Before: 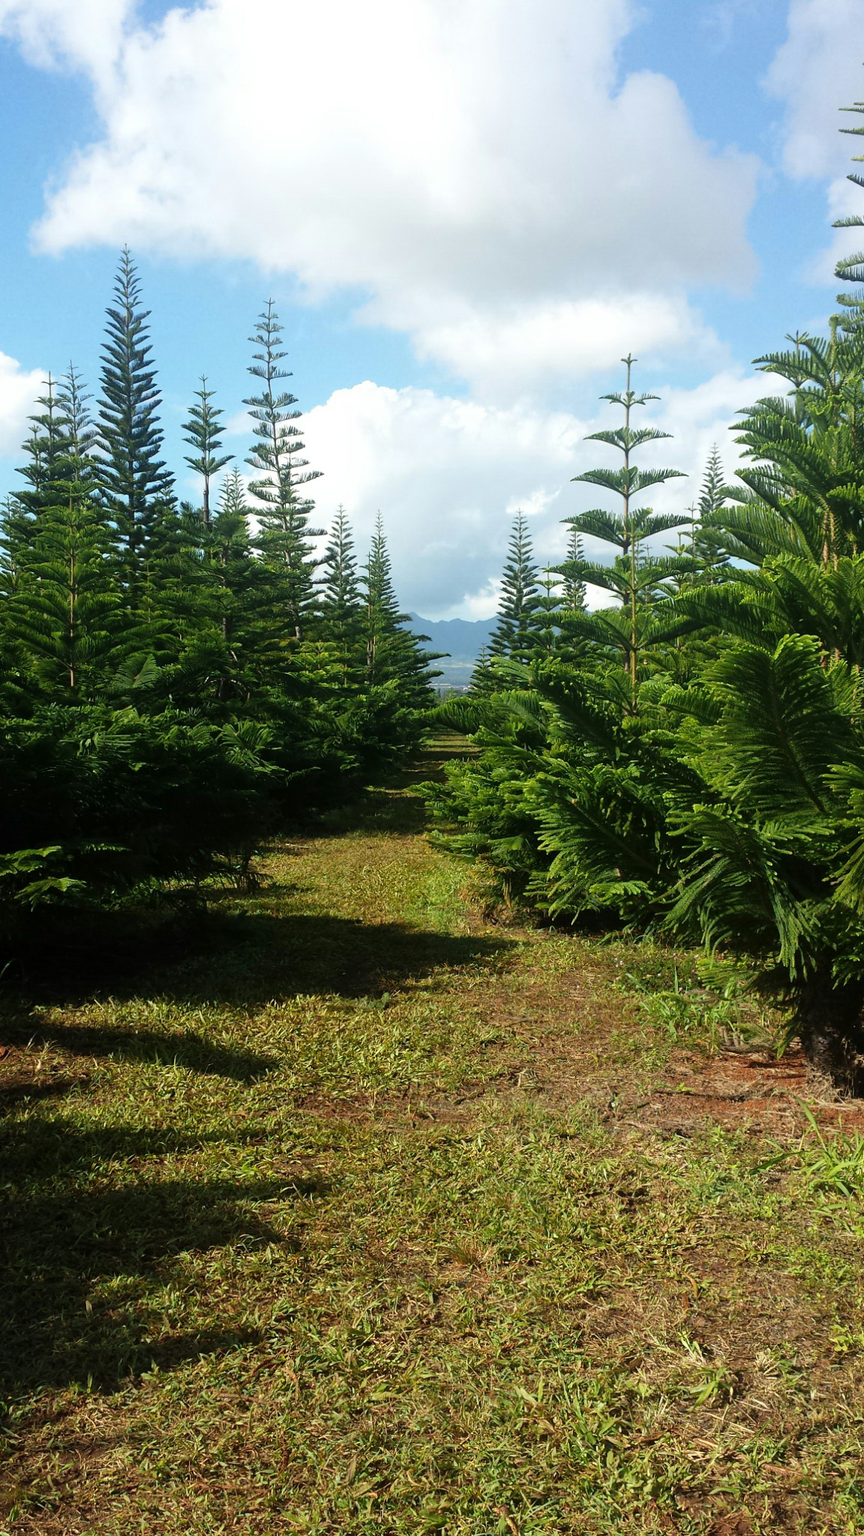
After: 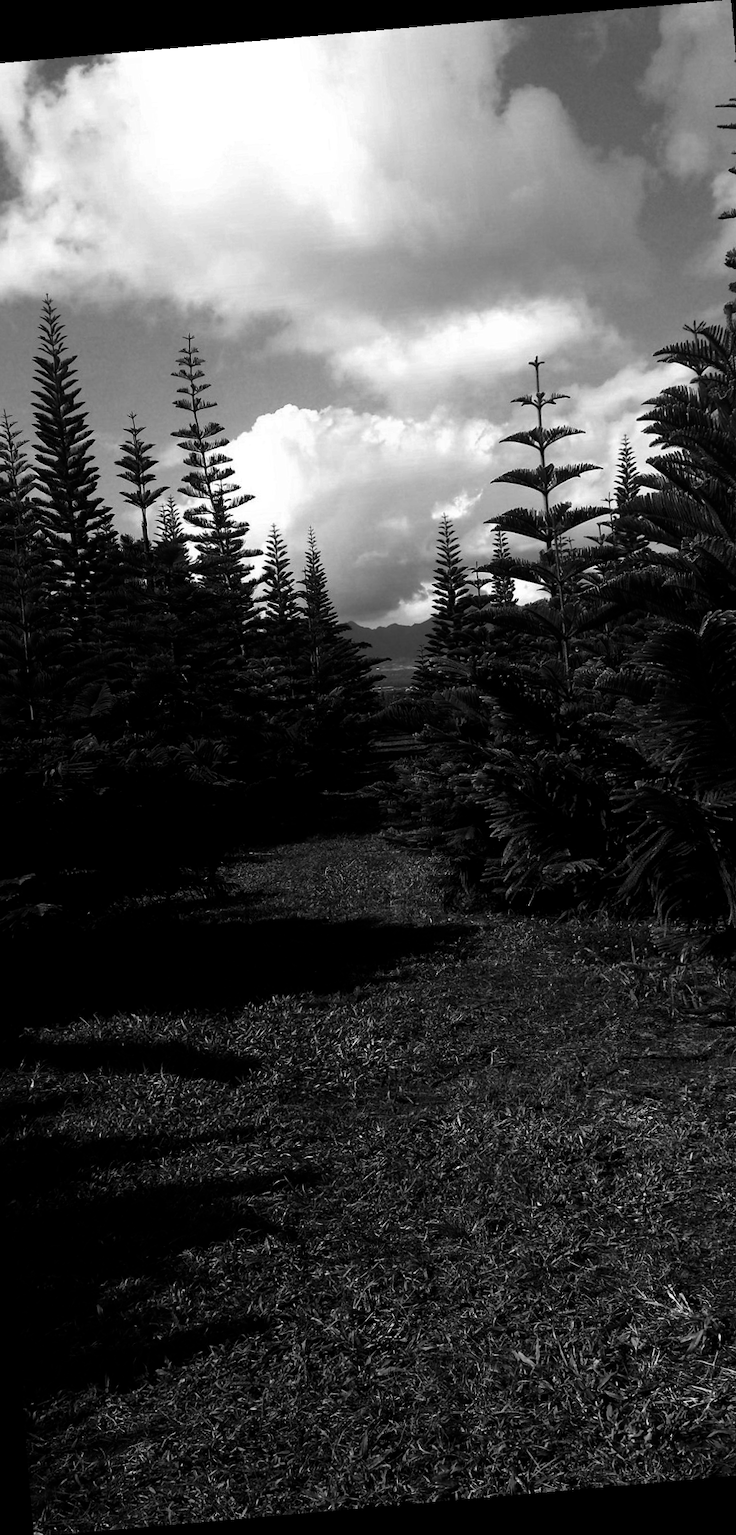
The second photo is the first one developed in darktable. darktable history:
crop: left 9.88%, right 12.664%
rotate and perspective: rotation -4.98°, automatic cropping off
contrast brightness saturation: contrast 0.02, brightness -1, saturation -1
